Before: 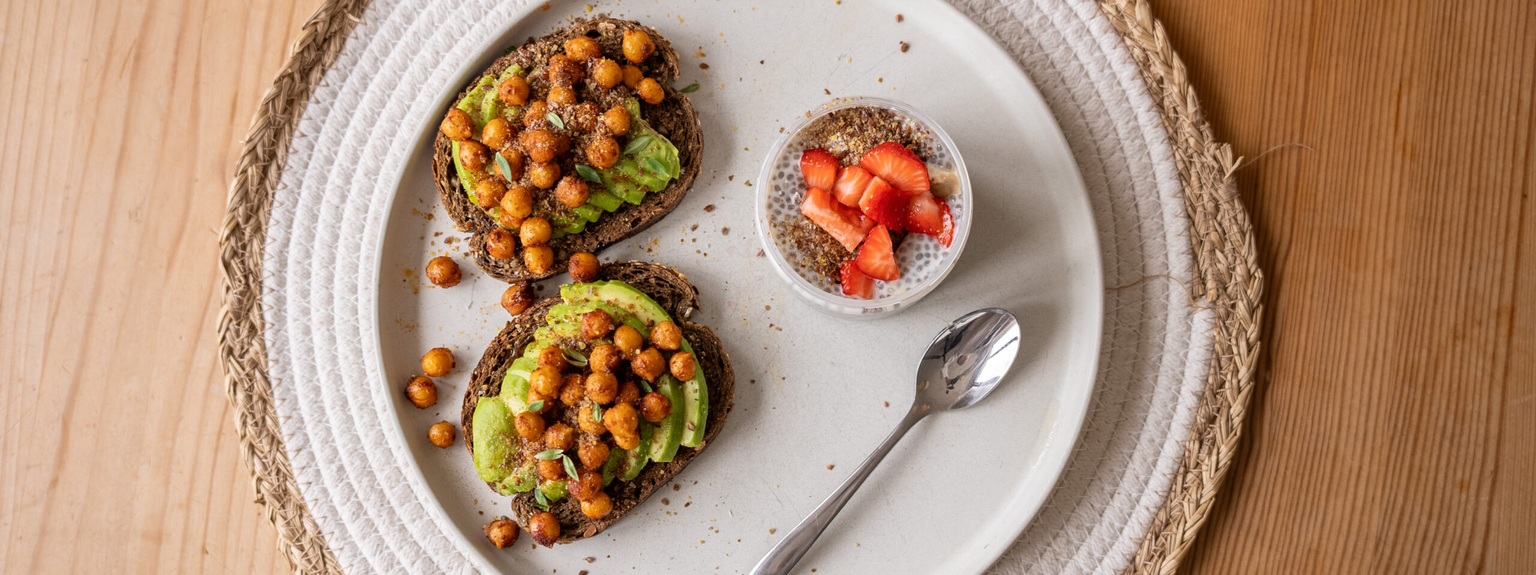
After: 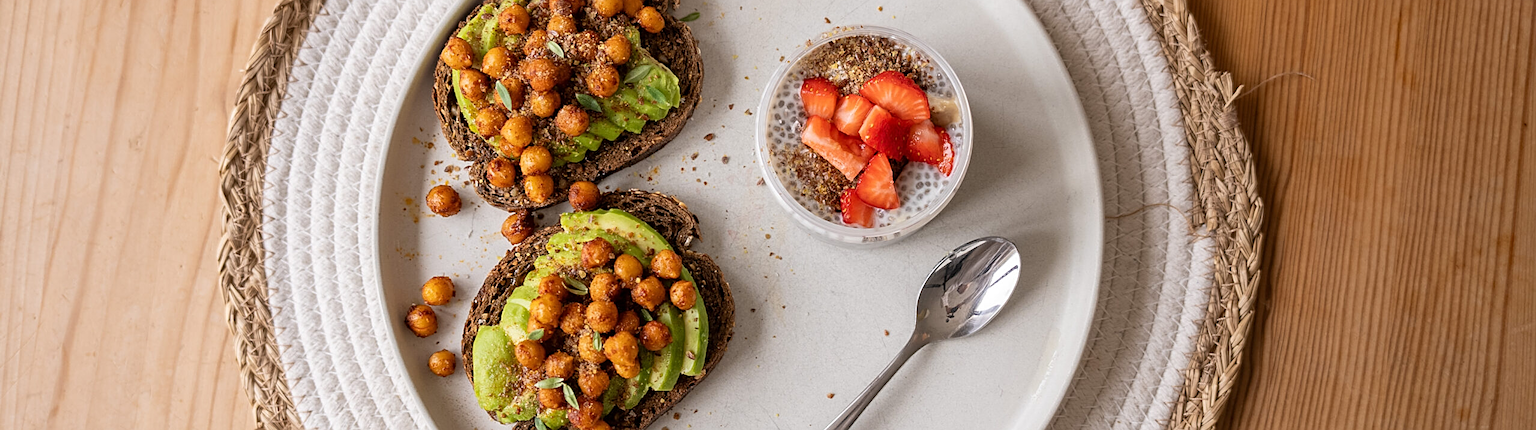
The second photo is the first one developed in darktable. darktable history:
sharpen: on, module defaults
crop and rotate: top 12.5%, bottom 12.5%
